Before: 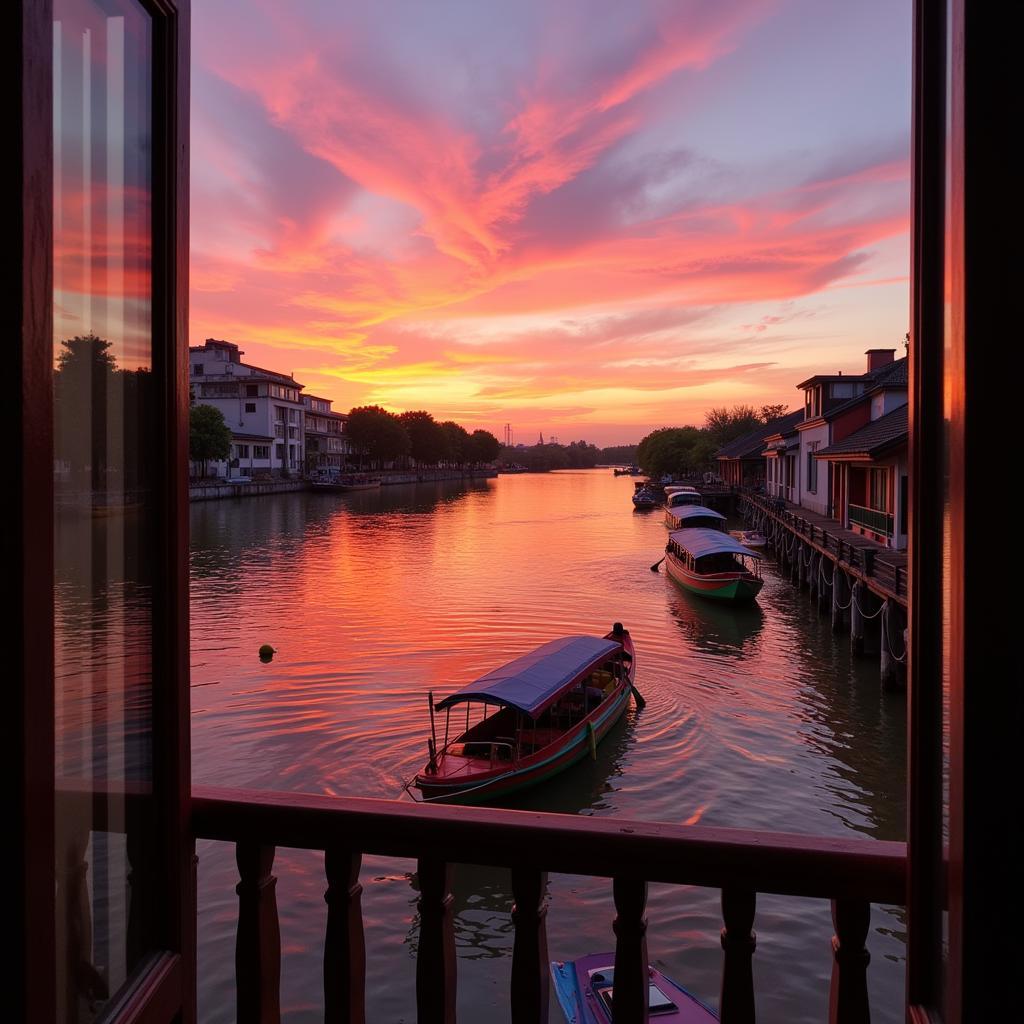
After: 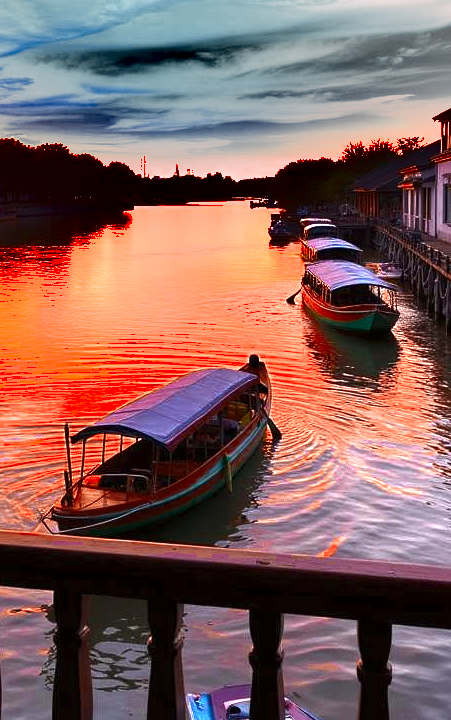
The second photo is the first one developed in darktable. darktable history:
color balance rgb: shadows lift › chroma 2.06%, shadows lift › hue 137.42°, perceptual saturation grading › global saturation 20%, perceptual saturation grading › highlights -24.866%, perceptual saturation grading › shadows 49.842%, perceptual brilliance grading › global brilliance 34.434%, perceptual brilliance grading › highlights 49.675%, perceptual brilliance grading › mid-tones 59.547%, perceptual brilliance grading › shadows 34.267%
crop: left 35.638%, top 26.231%, right 20.23%, bottom 3.398%
shadows and highlights: shadows 43.81, white point adjustment -1.6, soften with gaussian
color zones: curves: ch0 [(0, 0.5) (0.125, 0.4) (0.25, 0.5) (0.375, 0.4) (0.5, 0.4) (0.625, 0.6) (0.75, 0.6) (0.875, 0.5)]; ch1 [(0, 0.35) (0.125, 0.45) (0.25, 0.35) (0.375, 0.35) (0.5, 0.35) (0.625, 0.35) (0.75, 0.45) (0.875, 0.35)]; ch2 [(0, 0.6) (0.125, 0.5) (0.25, 0.5) (0.375, 0.6) (0.5, 0.6) (0.625, 0.5) (0.75, 0.5) (0.875, 0.5)], mix 24.94%
